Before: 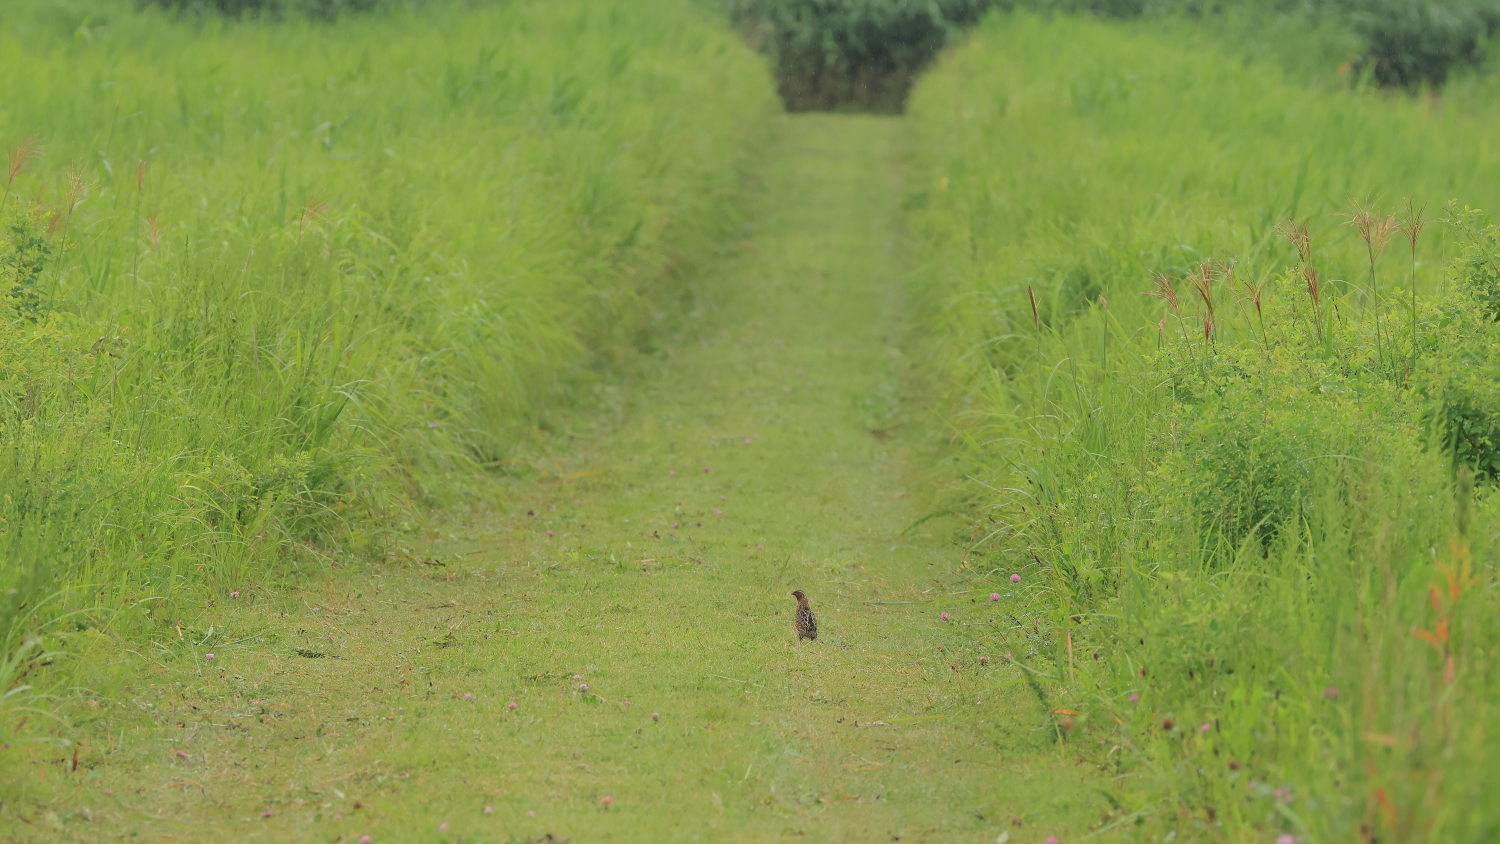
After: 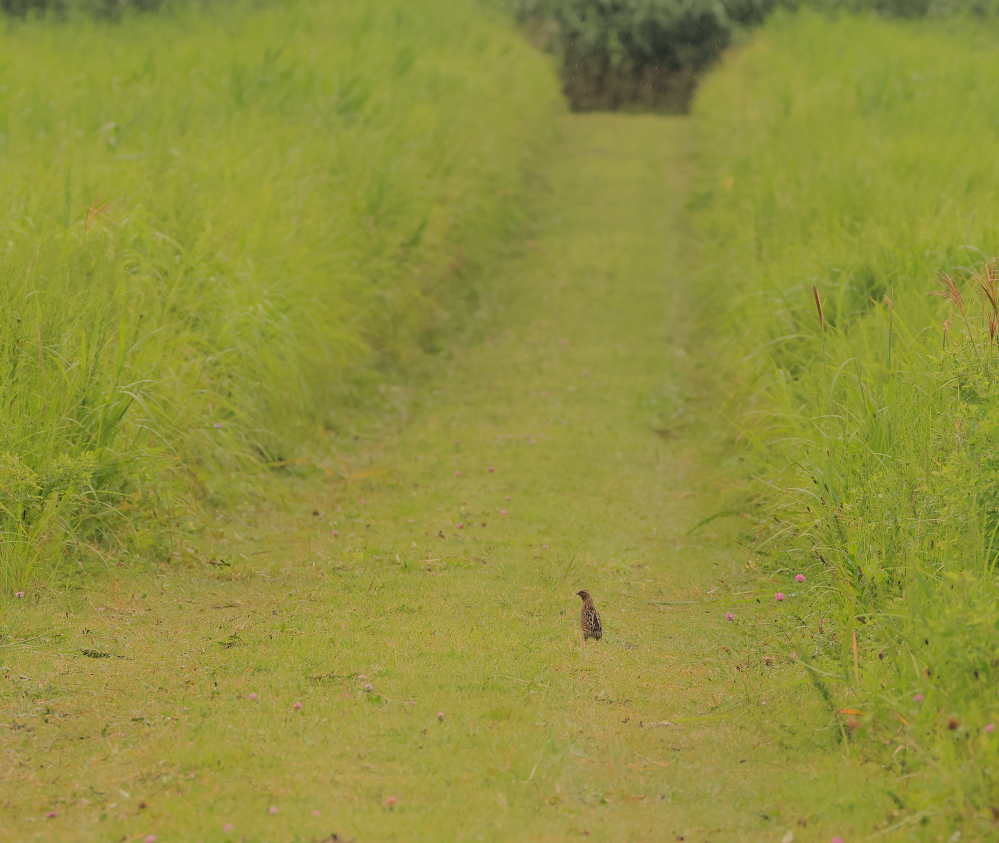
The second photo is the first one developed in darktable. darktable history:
filmic rgb: black relative exposure -16 EV, white relative exposure 6.08 EV, threshold 3.03 EV, hardness 5.24, iterations of high-quality reconstruction 0, enable highlight reconstruction true
tone equalizer: on, module defaults
crop and rotate: left 14.394%, right 18.952%
color correction: highlights a* 11.23, highlights b* 12.22
